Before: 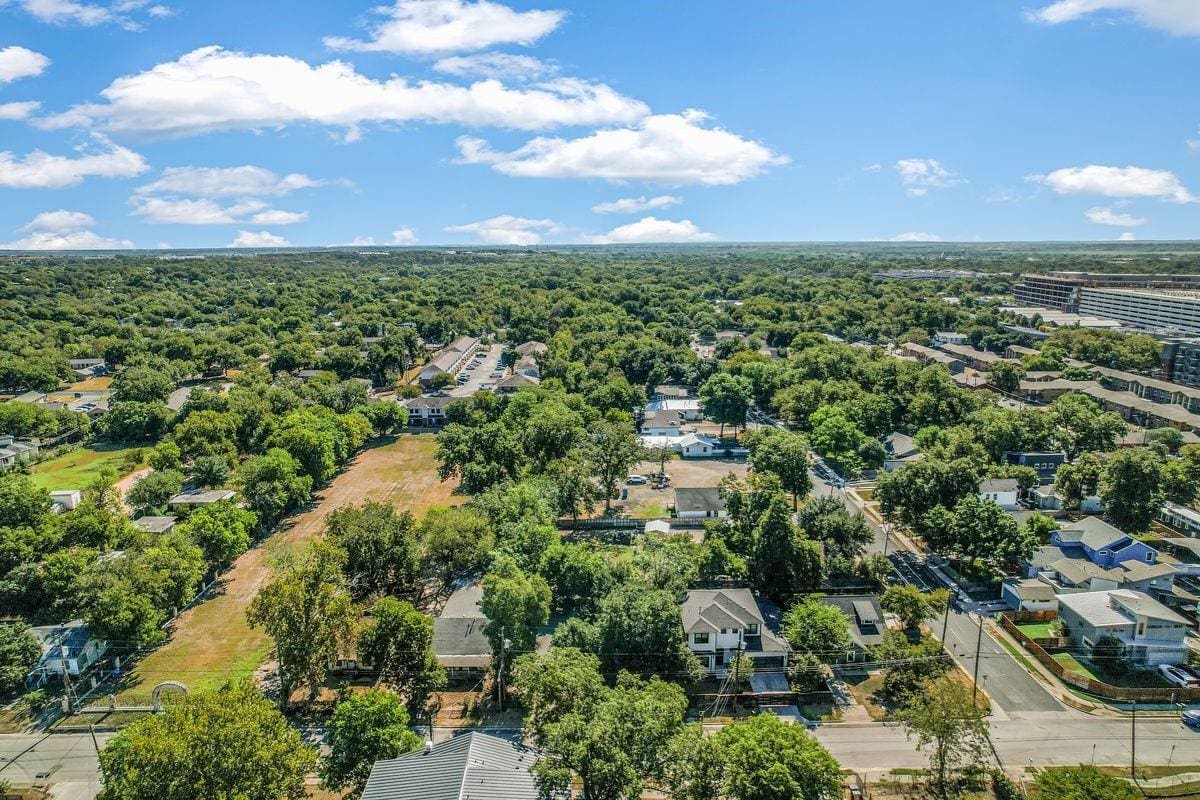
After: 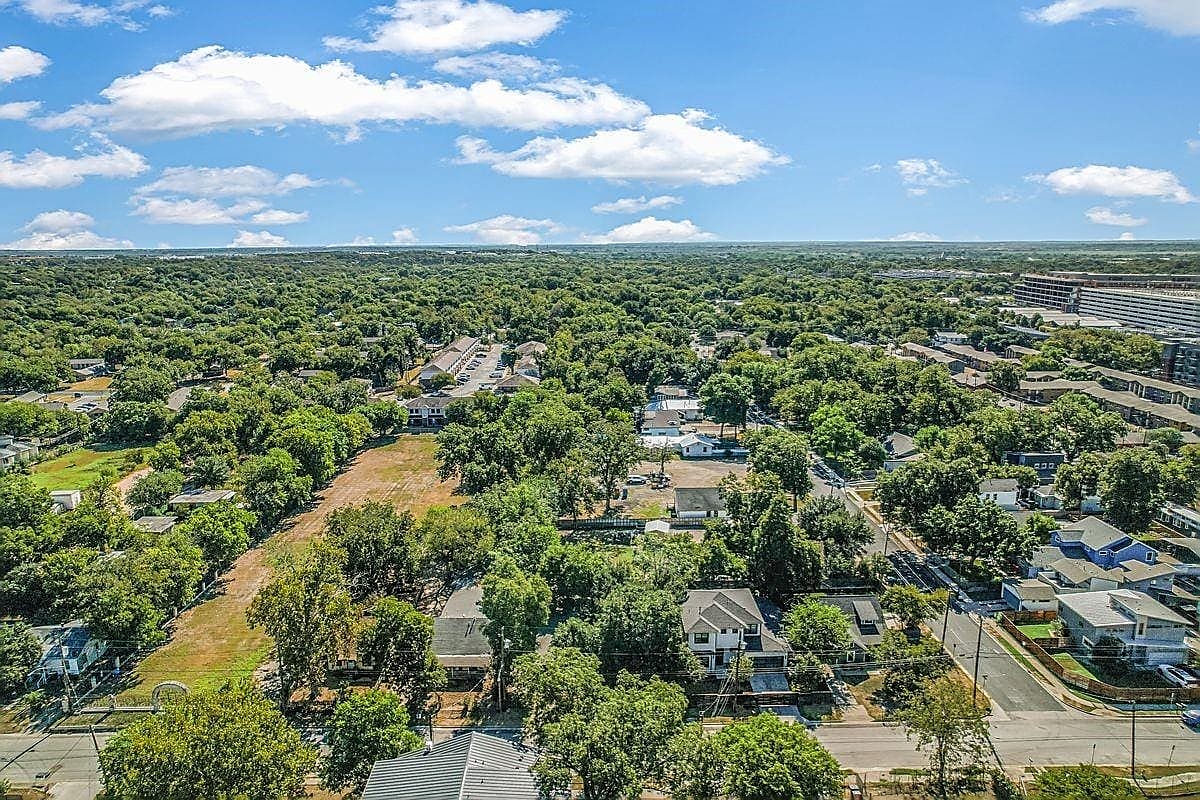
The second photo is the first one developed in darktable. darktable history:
local contrast: detail 110%
sharpen: radius 1.4, amount 1.25, threshold 0.7
